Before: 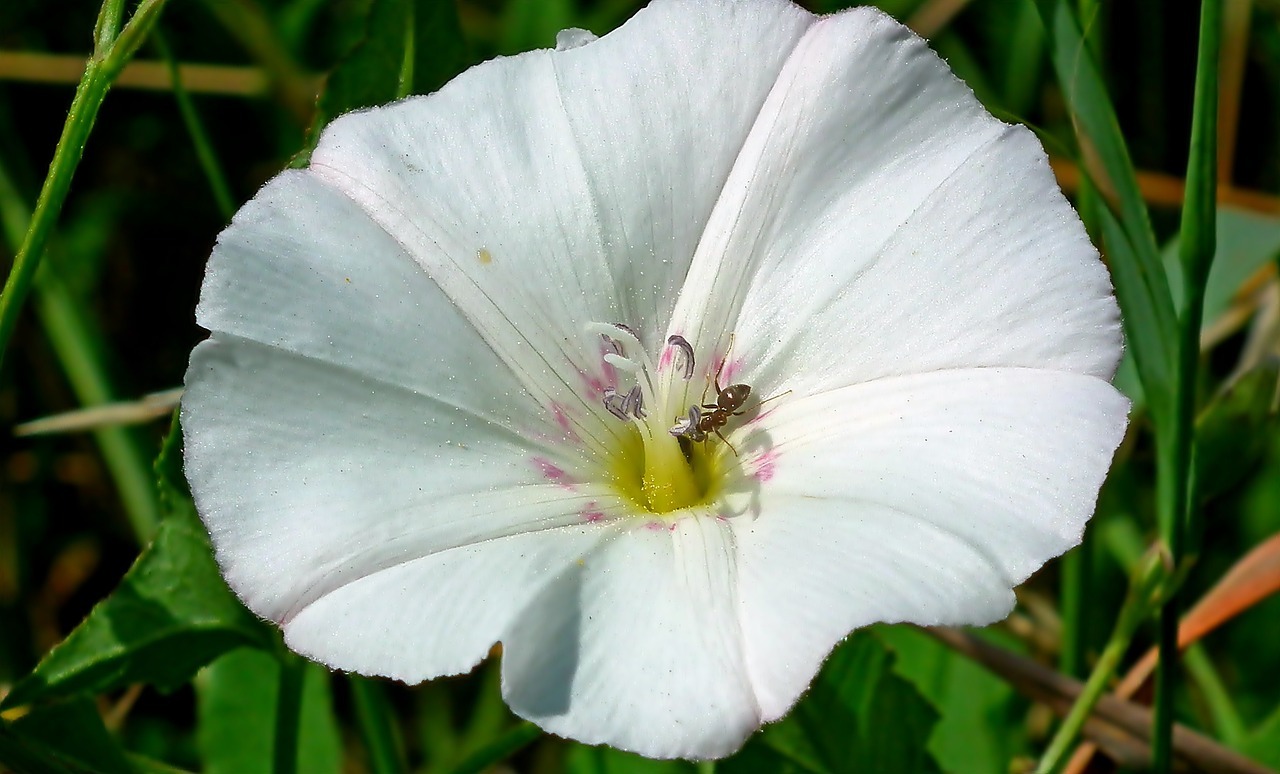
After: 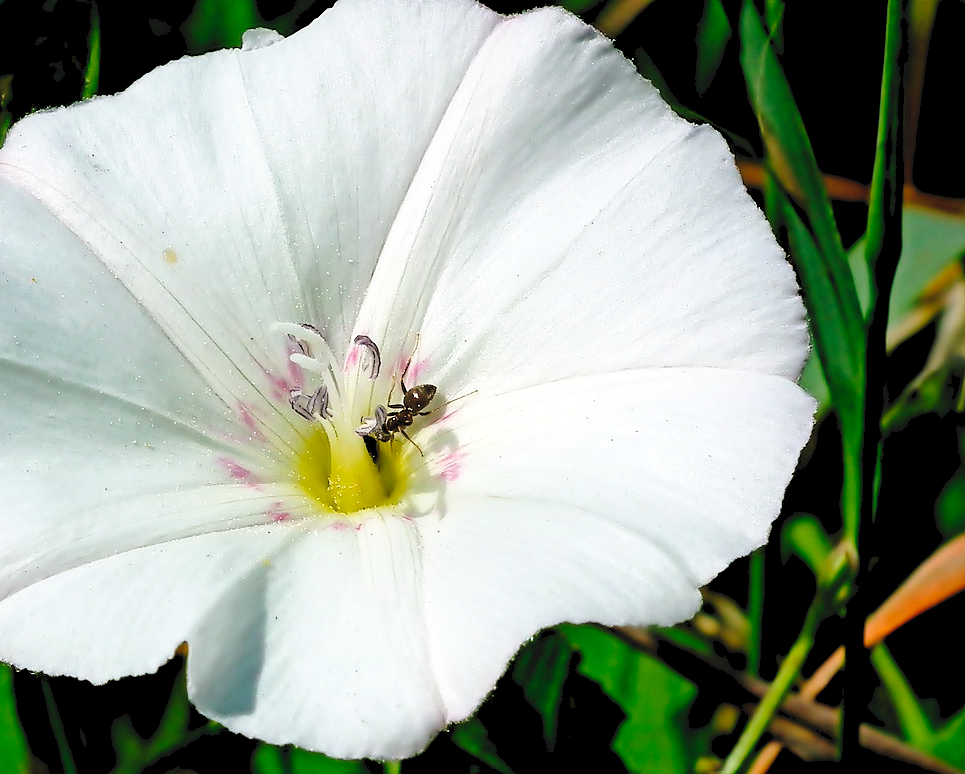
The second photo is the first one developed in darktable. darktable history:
tone curve: curves: ch0 [(0, 0) (0.003, 0.072) (0.011, 0.073) (0.025, 0.072) (0.044, 0.076) (0.069, 0.089) (0.1, 0.103) (0.136, 0.123) (0.177, 0.158) (0.224, 0.21) (0.277, 0.275) (0.335, 0.372) (0.399, 0.463) (0.468, 0.556) (0.543, 0.633) (0.623, 0.712) (0.709, 0.795) (0.801, 0.869) (0.898, 0.942) (1, 1)], preserve colors none
crop and rotate: left 24.6%
rgb levels: levels [[0.029, 0.461, 0.922], [0, 0.5, 1], [0, 0.5, 1]]
